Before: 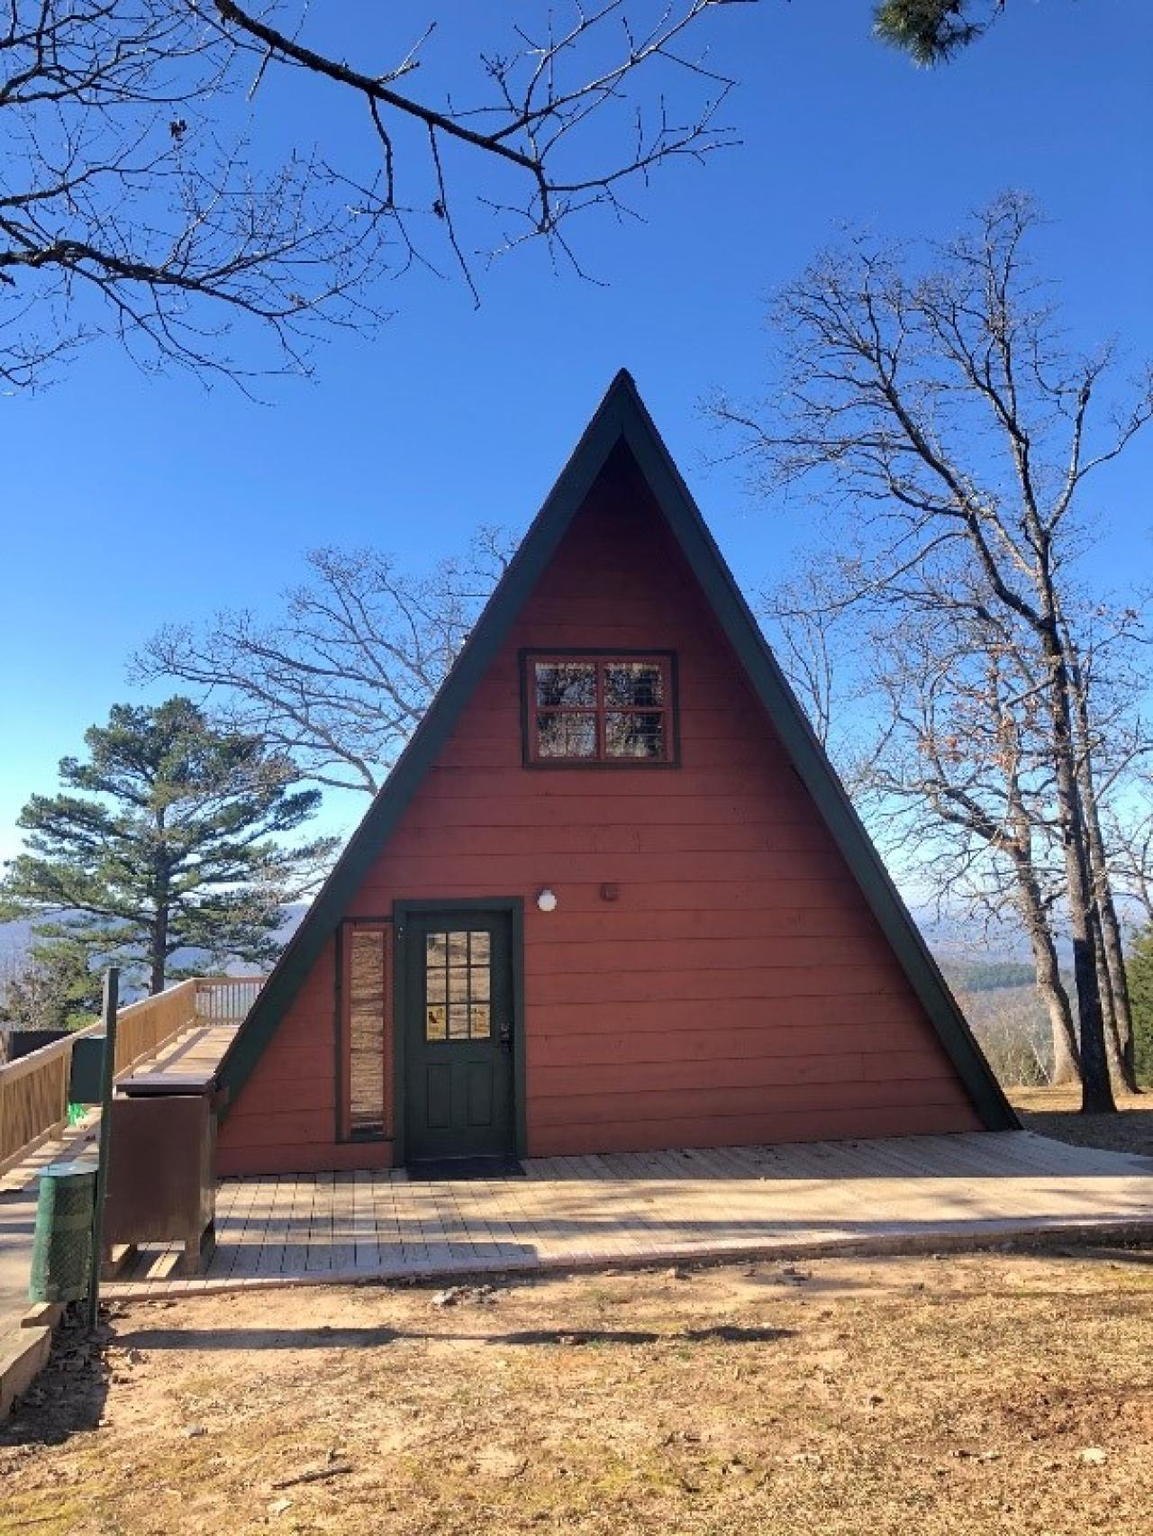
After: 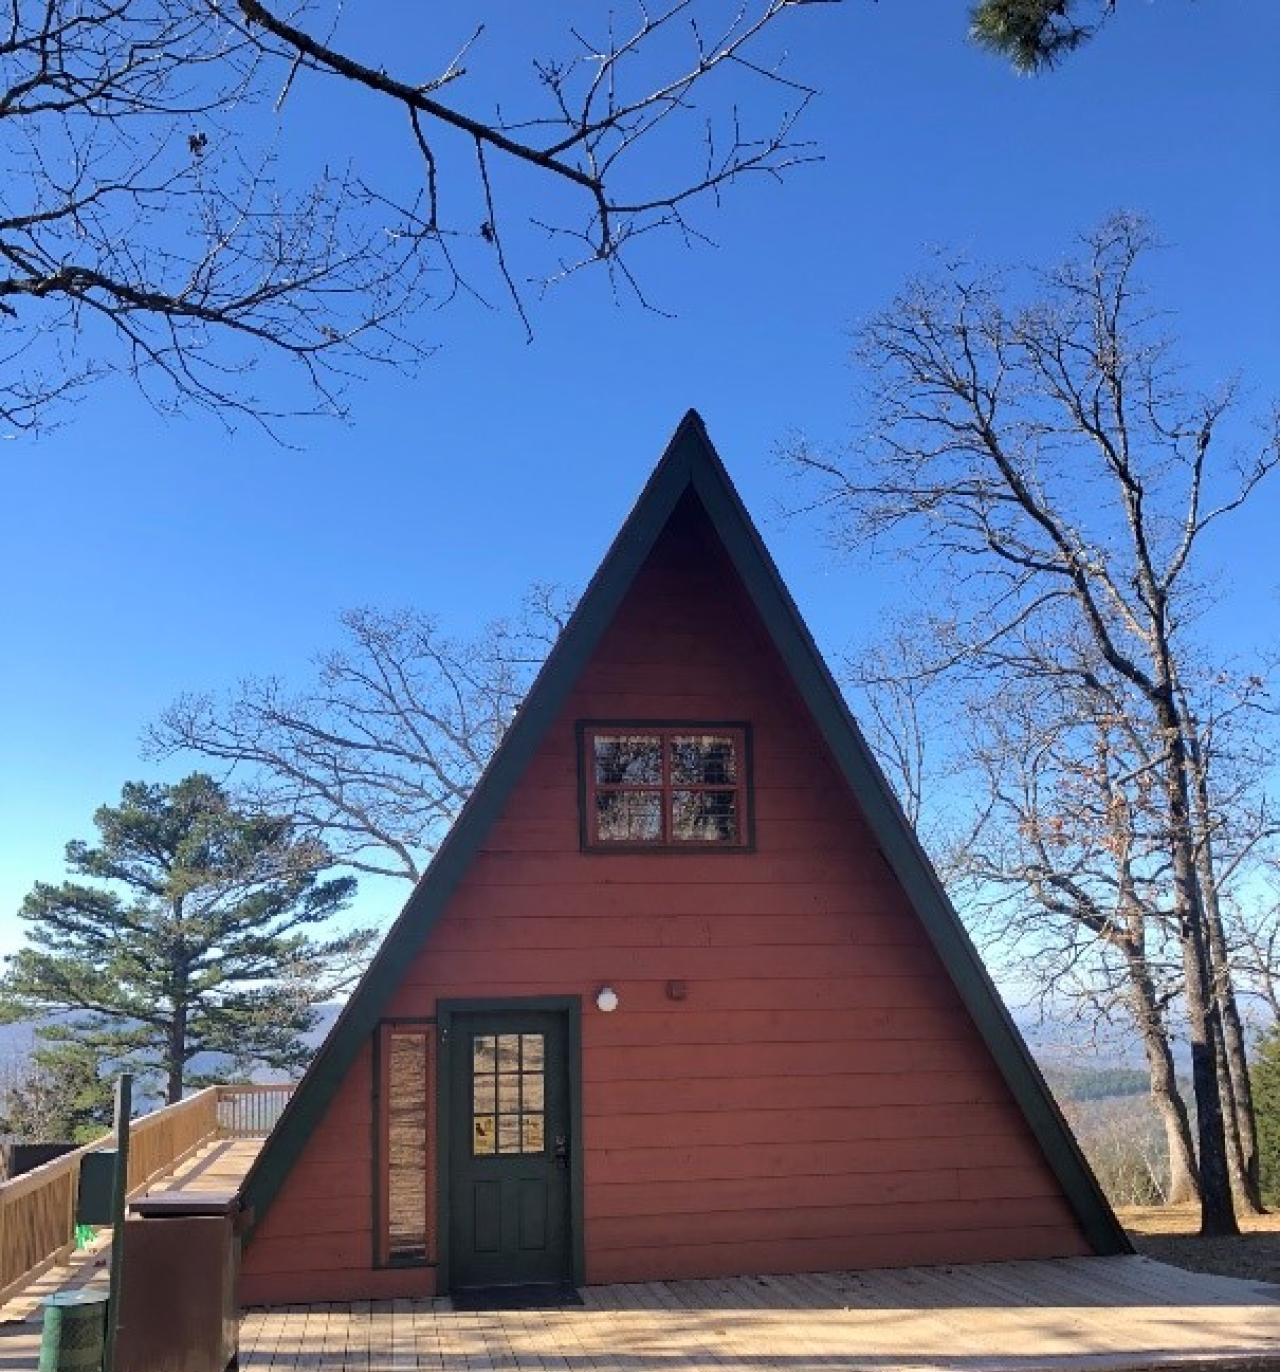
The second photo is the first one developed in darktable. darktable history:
crop: bottom 19.526%
